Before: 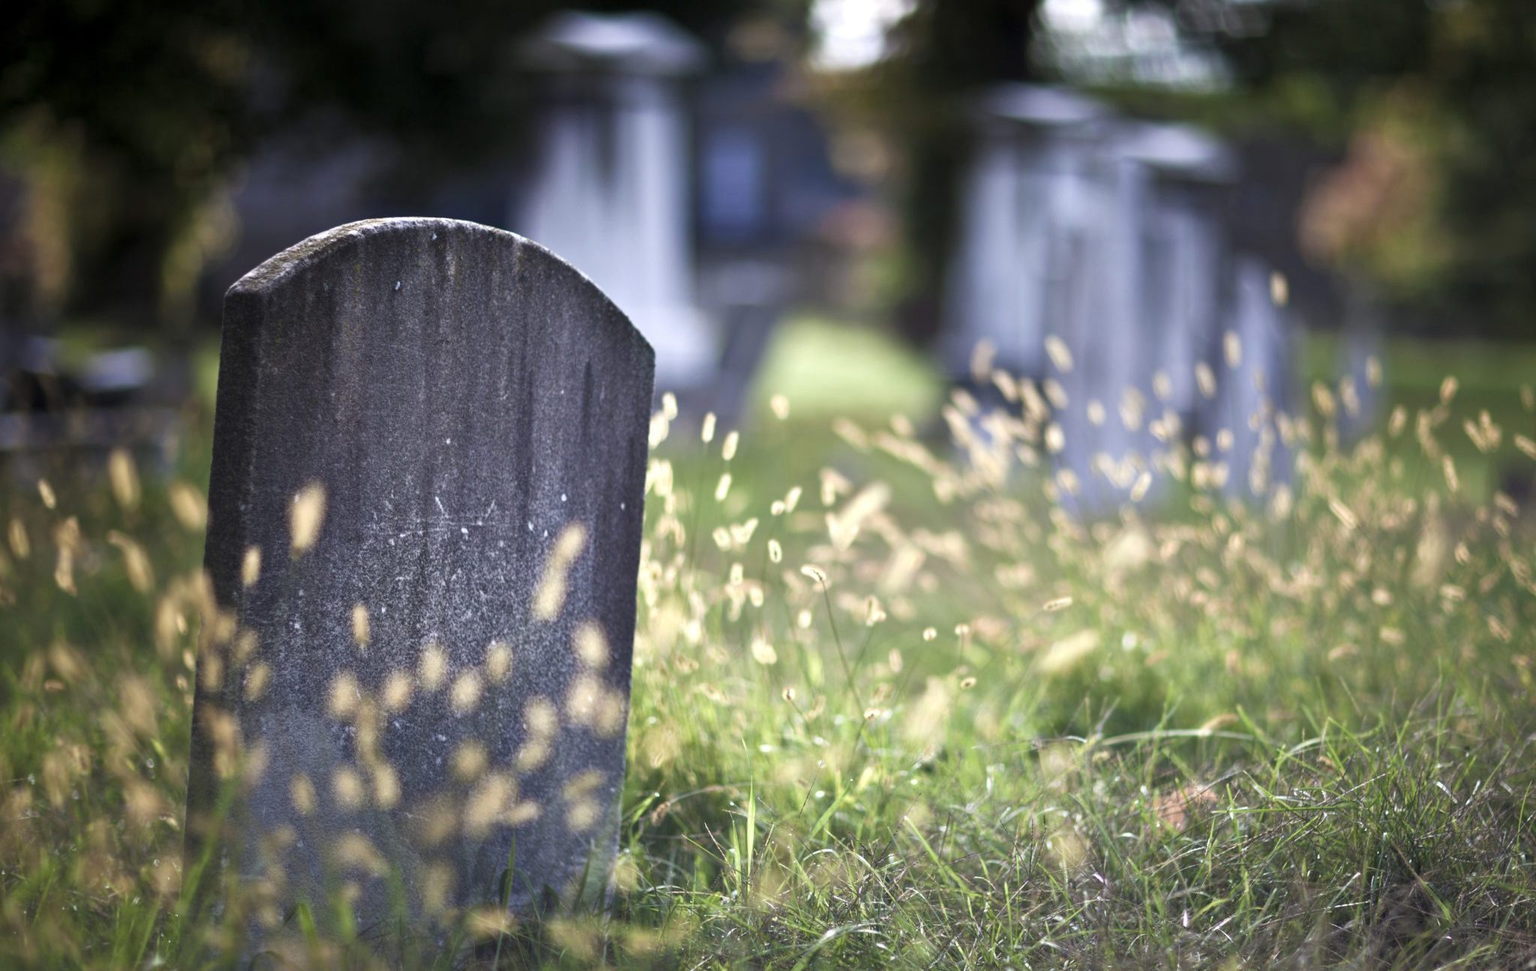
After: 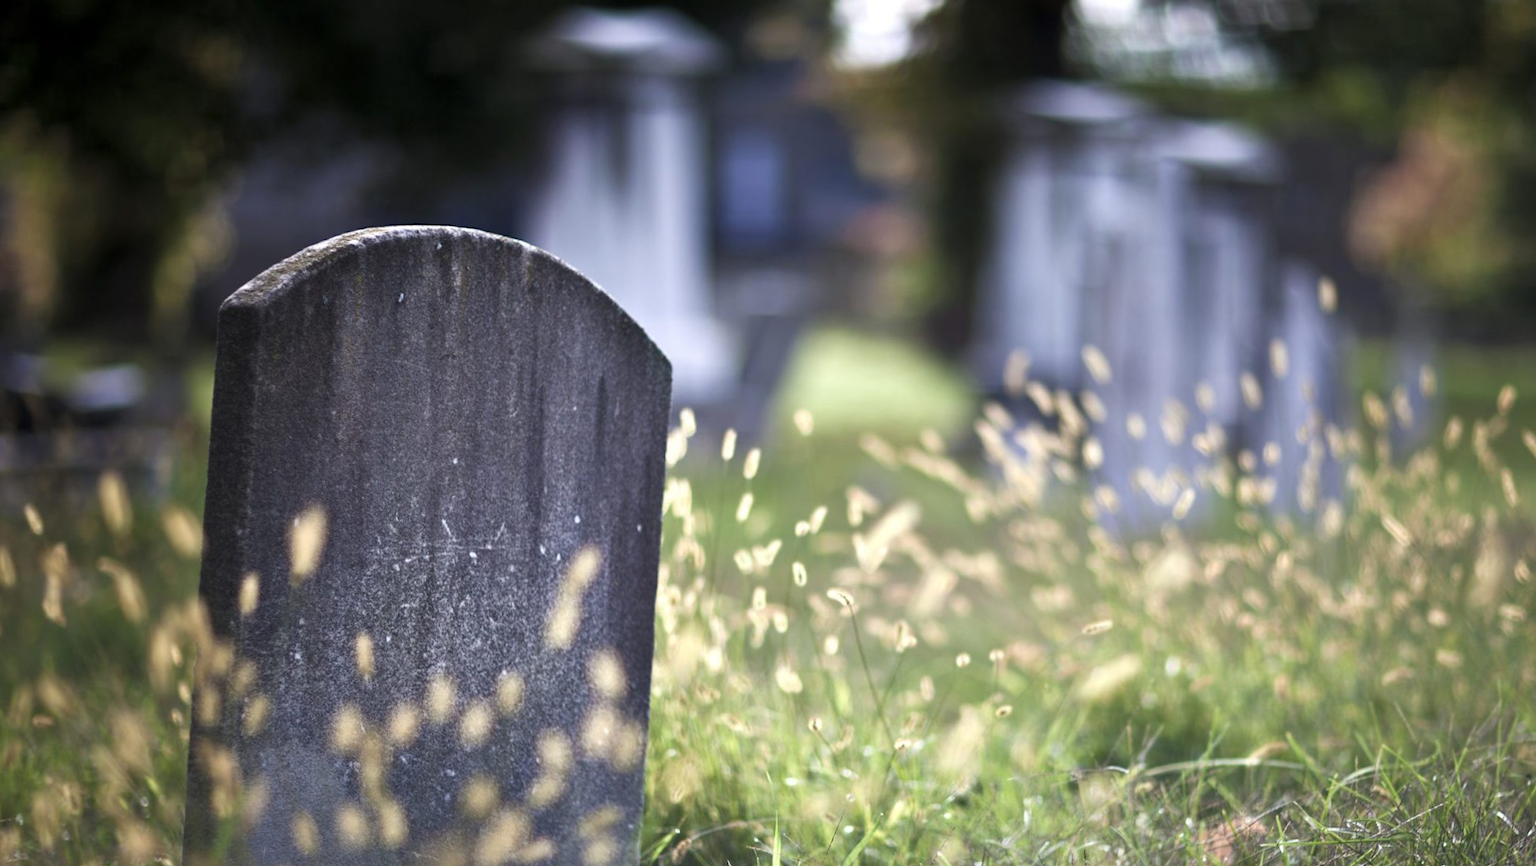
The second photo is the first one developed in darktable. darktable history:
crop and rotate: angle 0.407°, left 0.443%, right 3.366%, bottom 14.181%
